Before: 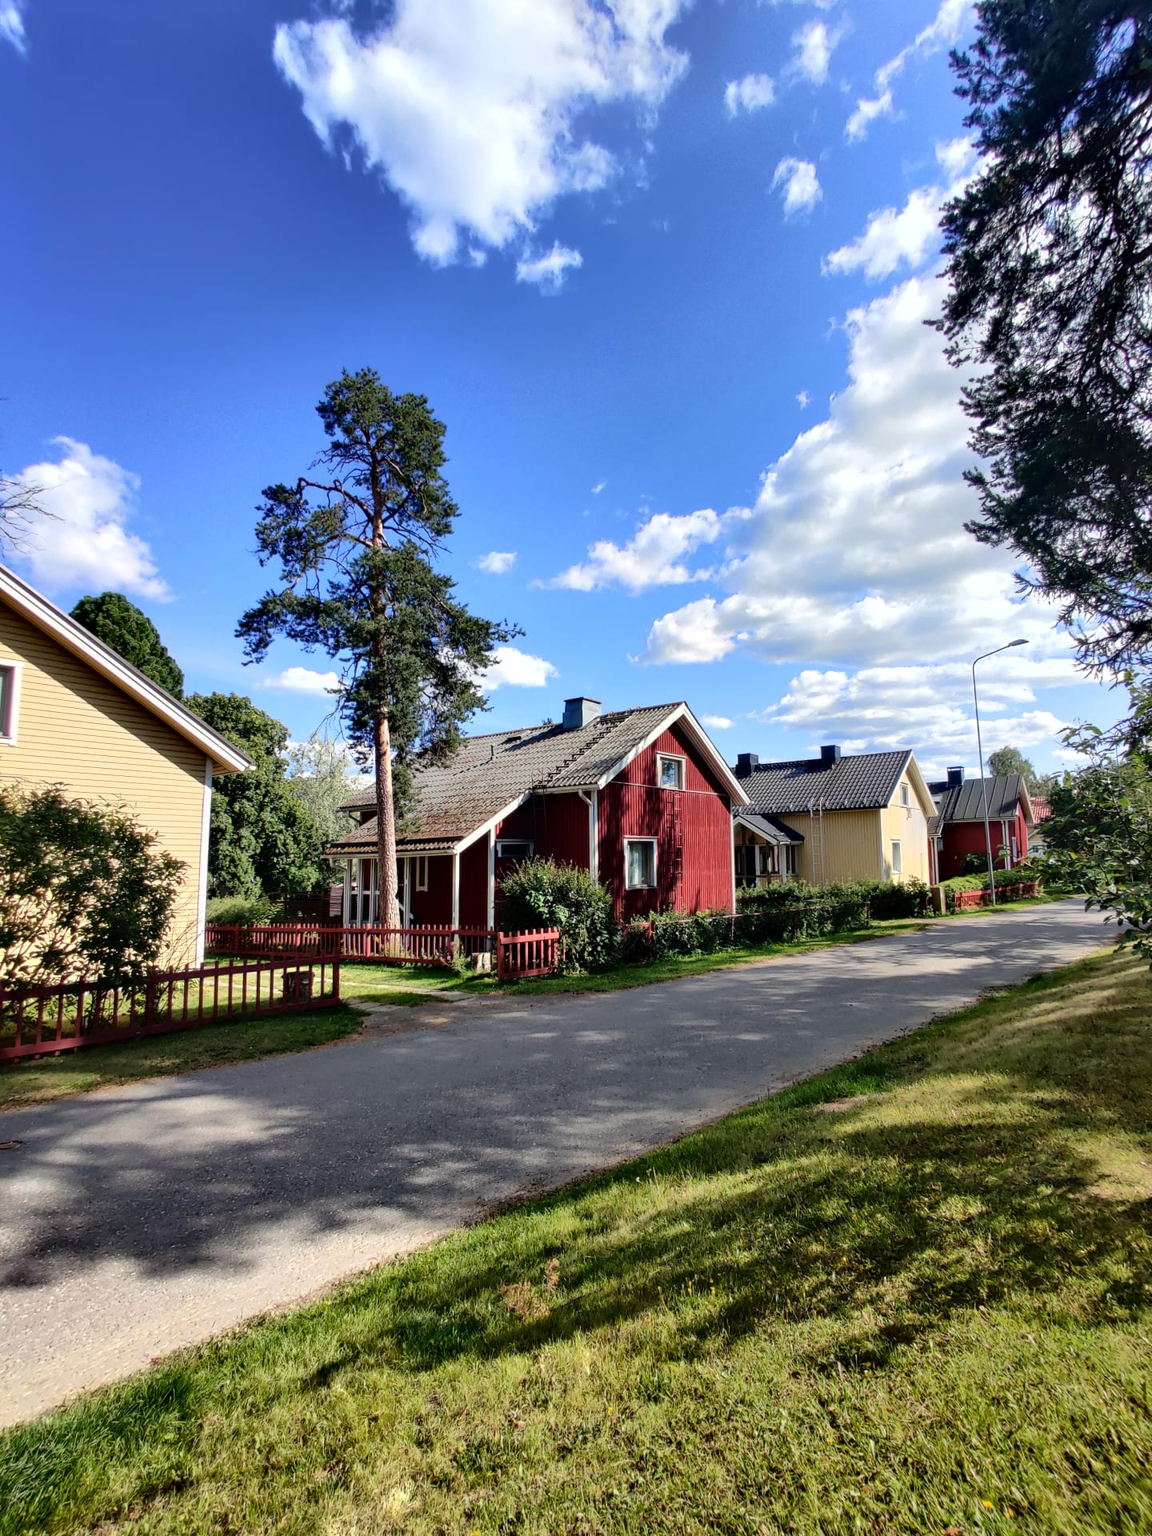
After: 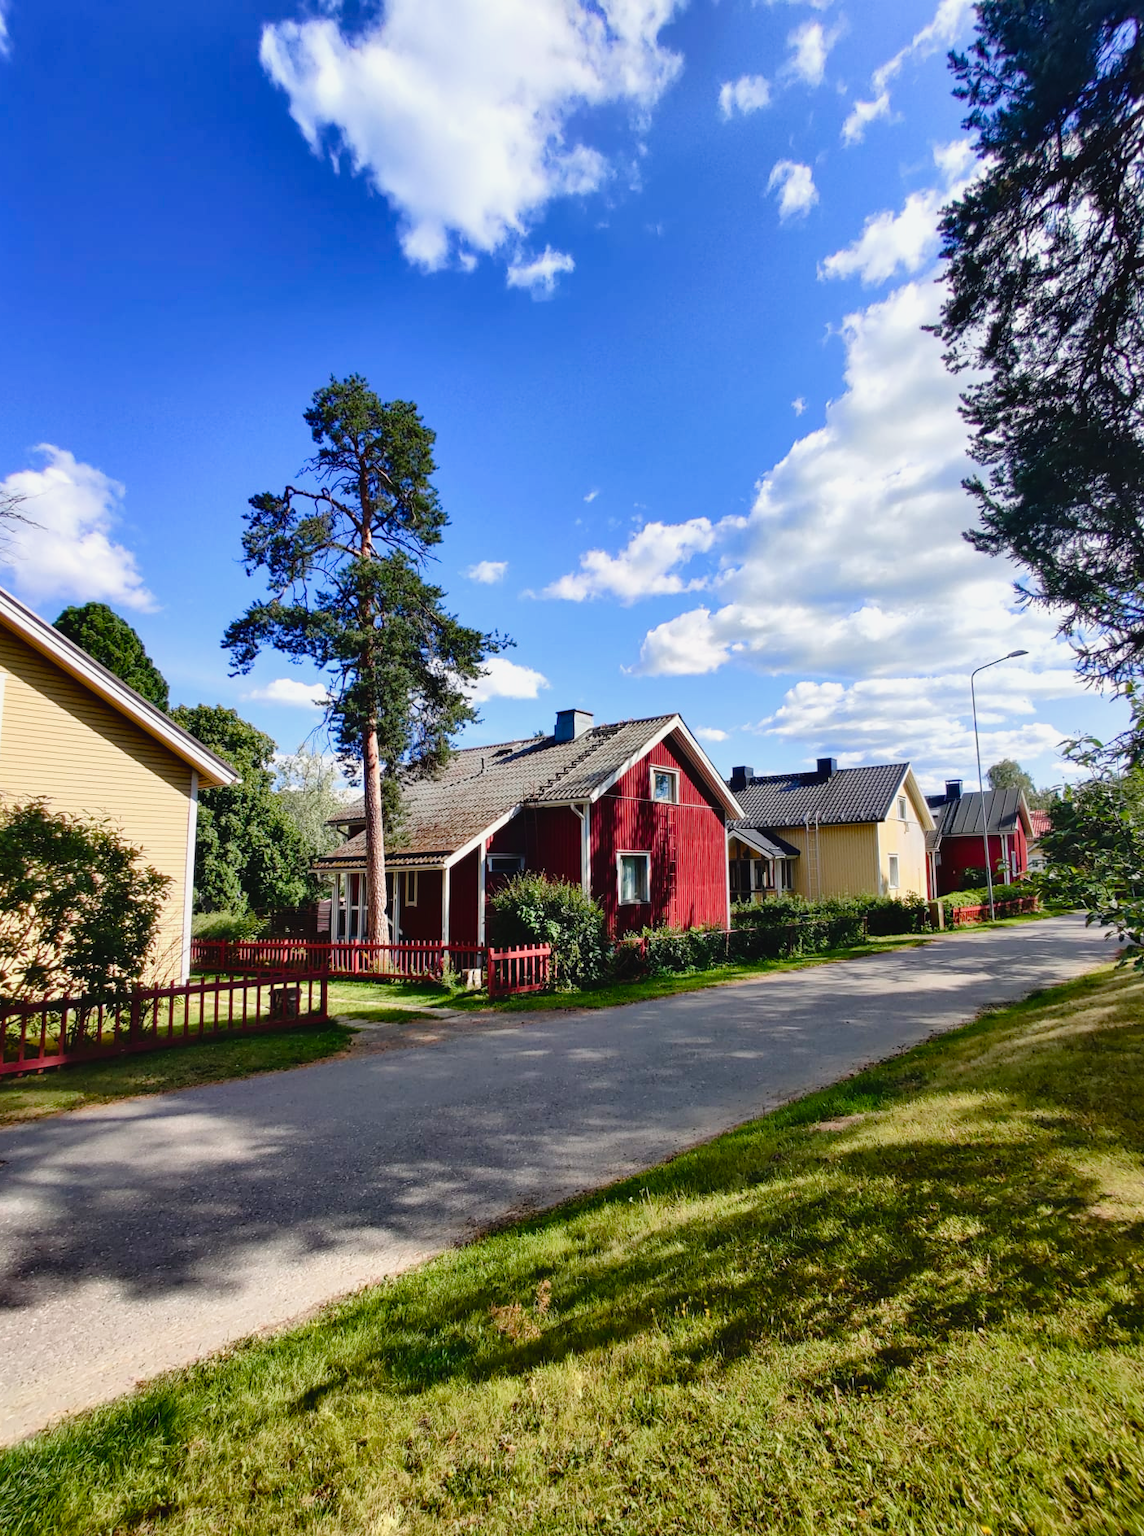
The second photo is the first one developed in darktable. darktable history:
filmic rgb: black relative exposure -16 EV, white relative exposure 2.9 EV, threshold 2.94 EV, hardness 9.96, enable highlight reconstruction true
crop and rotate: left 1.563%, right 0.698%, bottom 1.656%
color balance rgb: highlights gain › chroma 0.161%, highlights gain › hue 331.98°, global offset › luminance 0.498%, perceptual saturation grading › global saturation 20%, perceptual saturation grading › highlights -25.501%, perceptual saturation grading › shadows 49.479%
